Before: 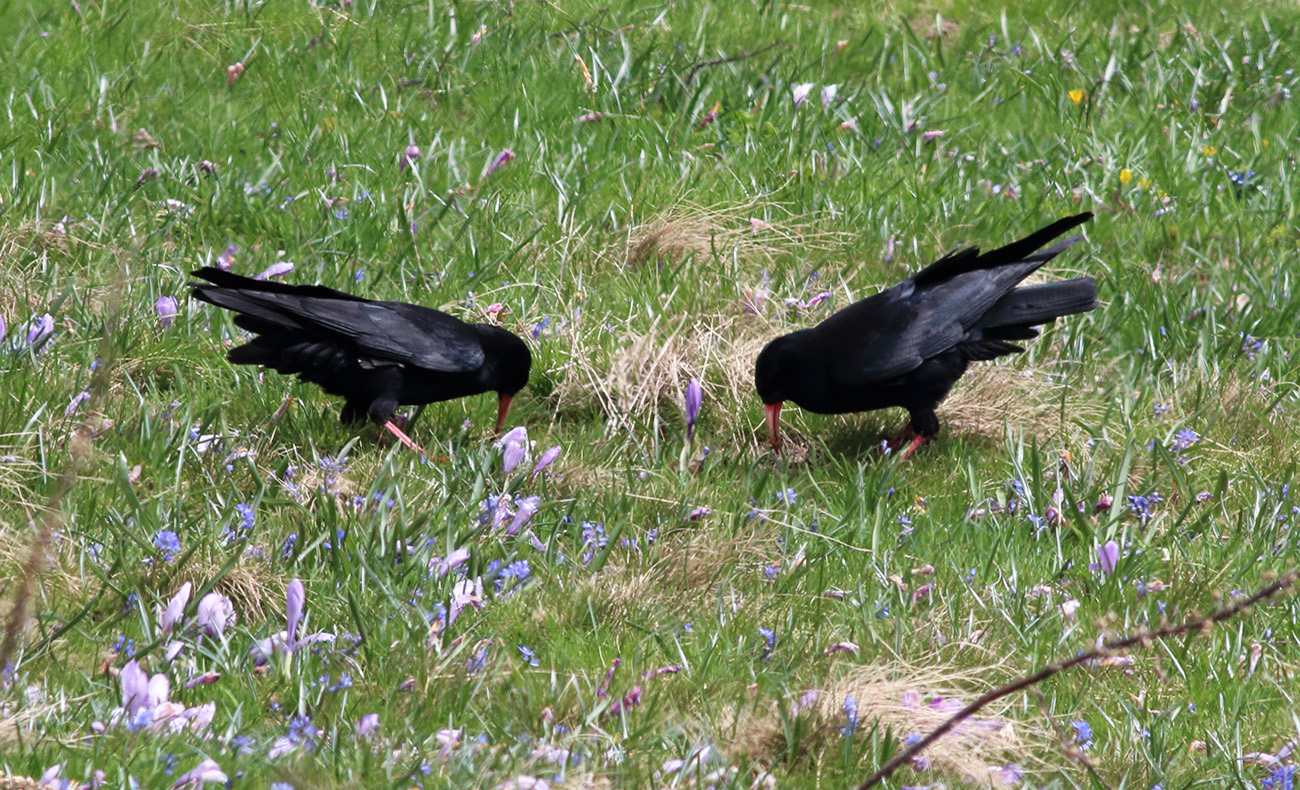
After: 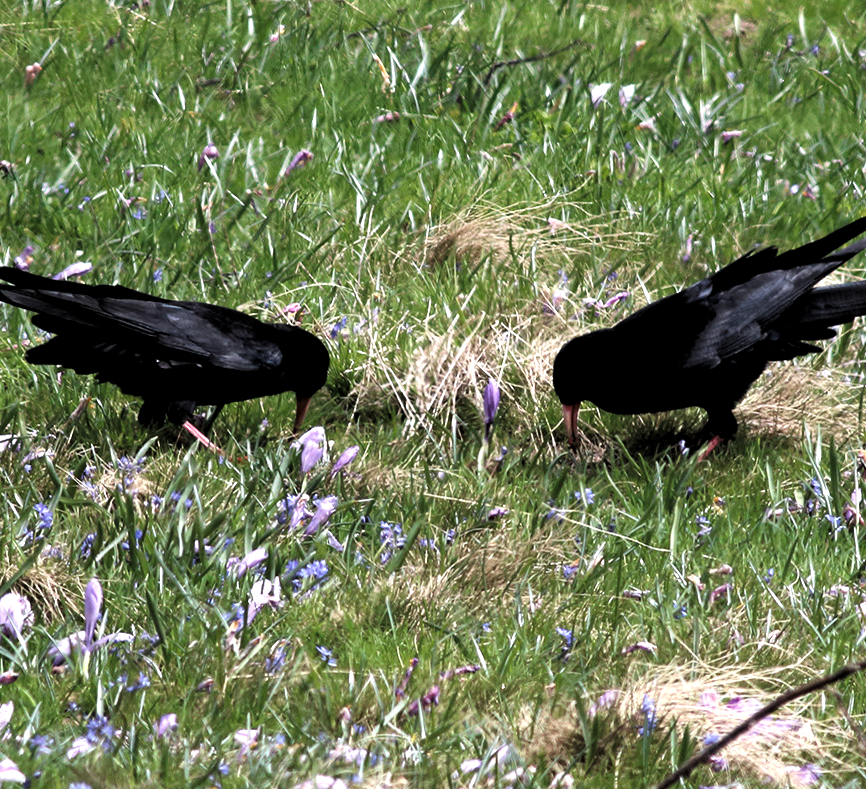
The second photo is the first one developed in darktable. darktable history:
crop and rotate: left 15.546%, right 17.787%
levels: levels [0.129, 0.519, 0.867]
